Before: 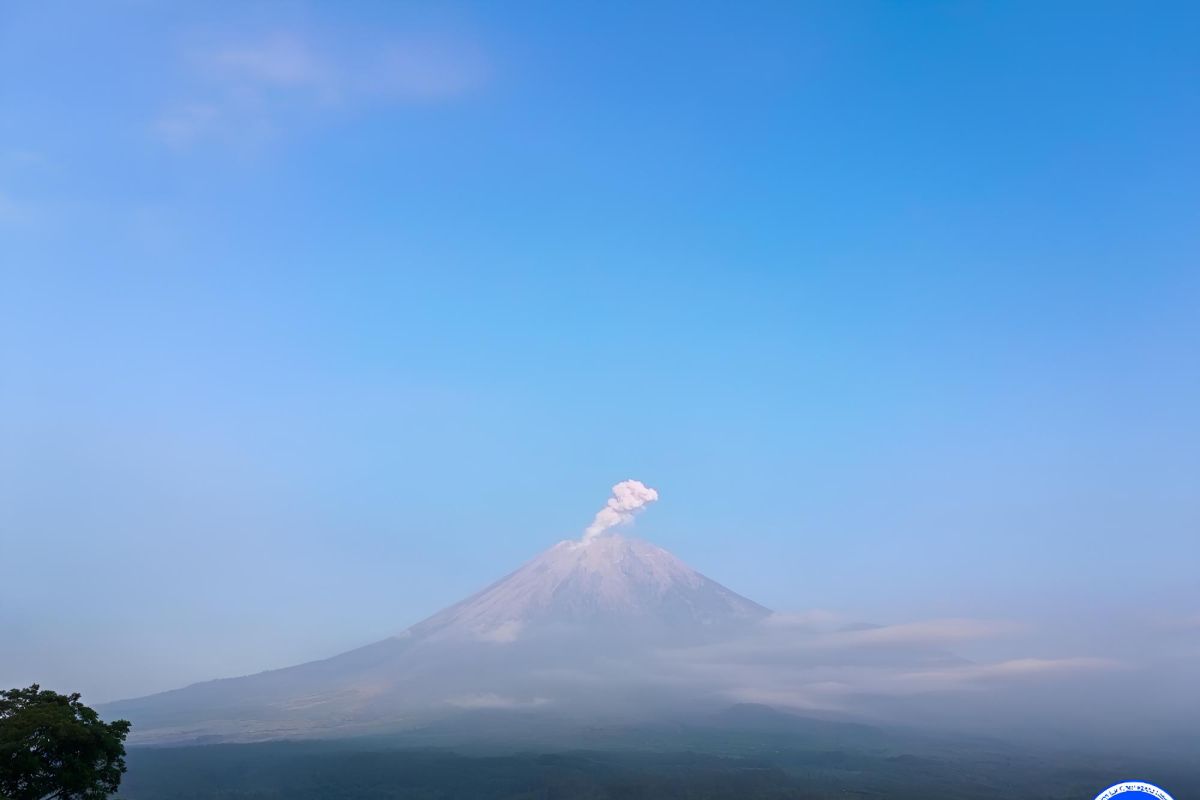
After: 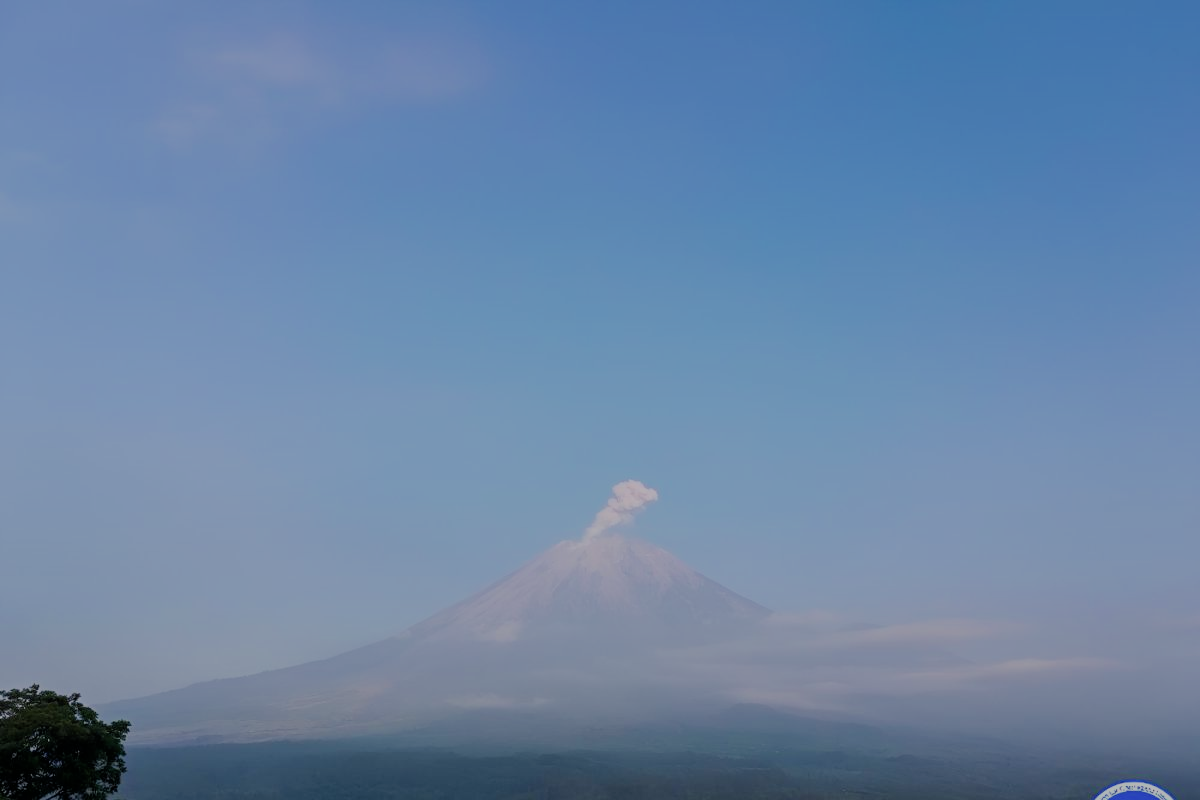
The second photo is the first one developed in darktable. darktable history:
filmic rgb: black relative exposure -8.01 EV, white relative exposure 8.01 EV, hardness 2.48, latitude 10.88%, contrast 0.725, highlights saturation mix 9.83%, shadows ↔ highlights balance 1.61%
